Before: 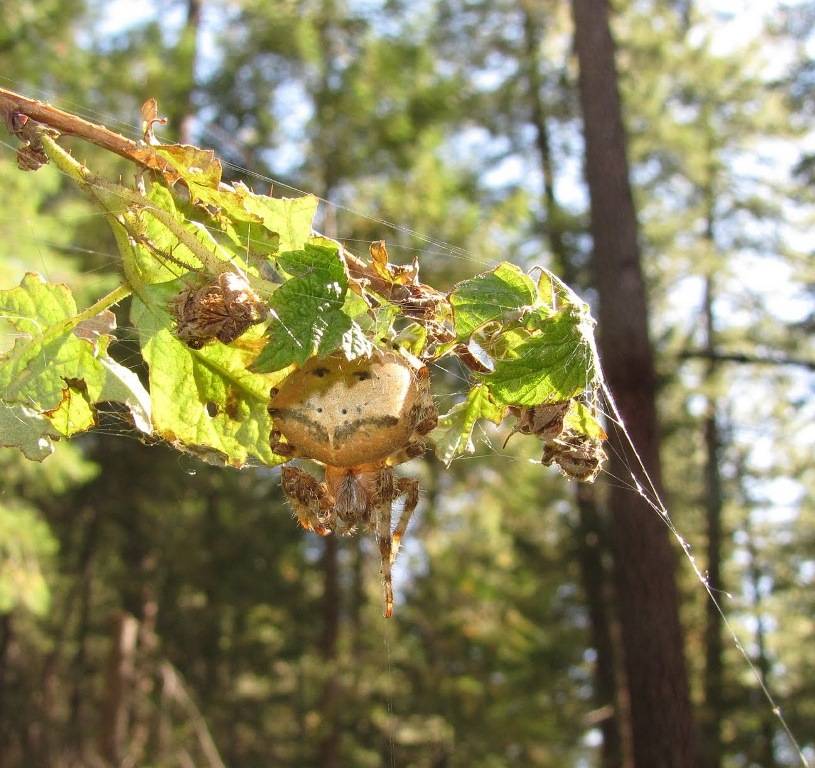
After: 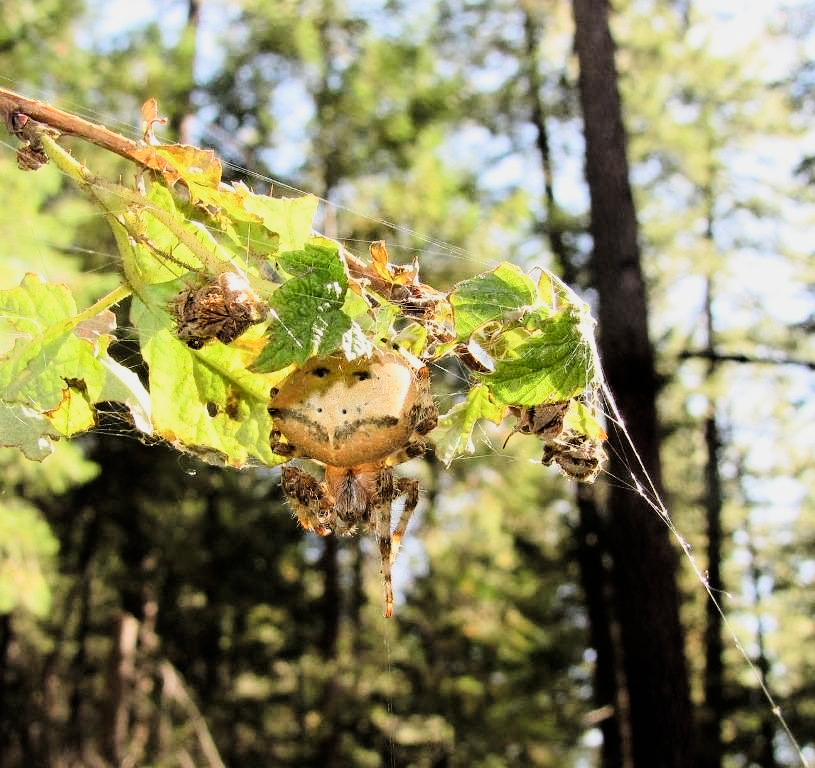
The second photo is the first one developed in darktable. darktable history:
tone curve: curves: ch0 [(0, 0) (0.004, 0.001) (0.133, 0.112) (0.325, 0.362) (0.832, 0.893) (1, 1)], color space Lab, linked channels, preserve colors none
filmic rgb: black relative exposure -5 EV, hardness 2.88, contrast 1.4
